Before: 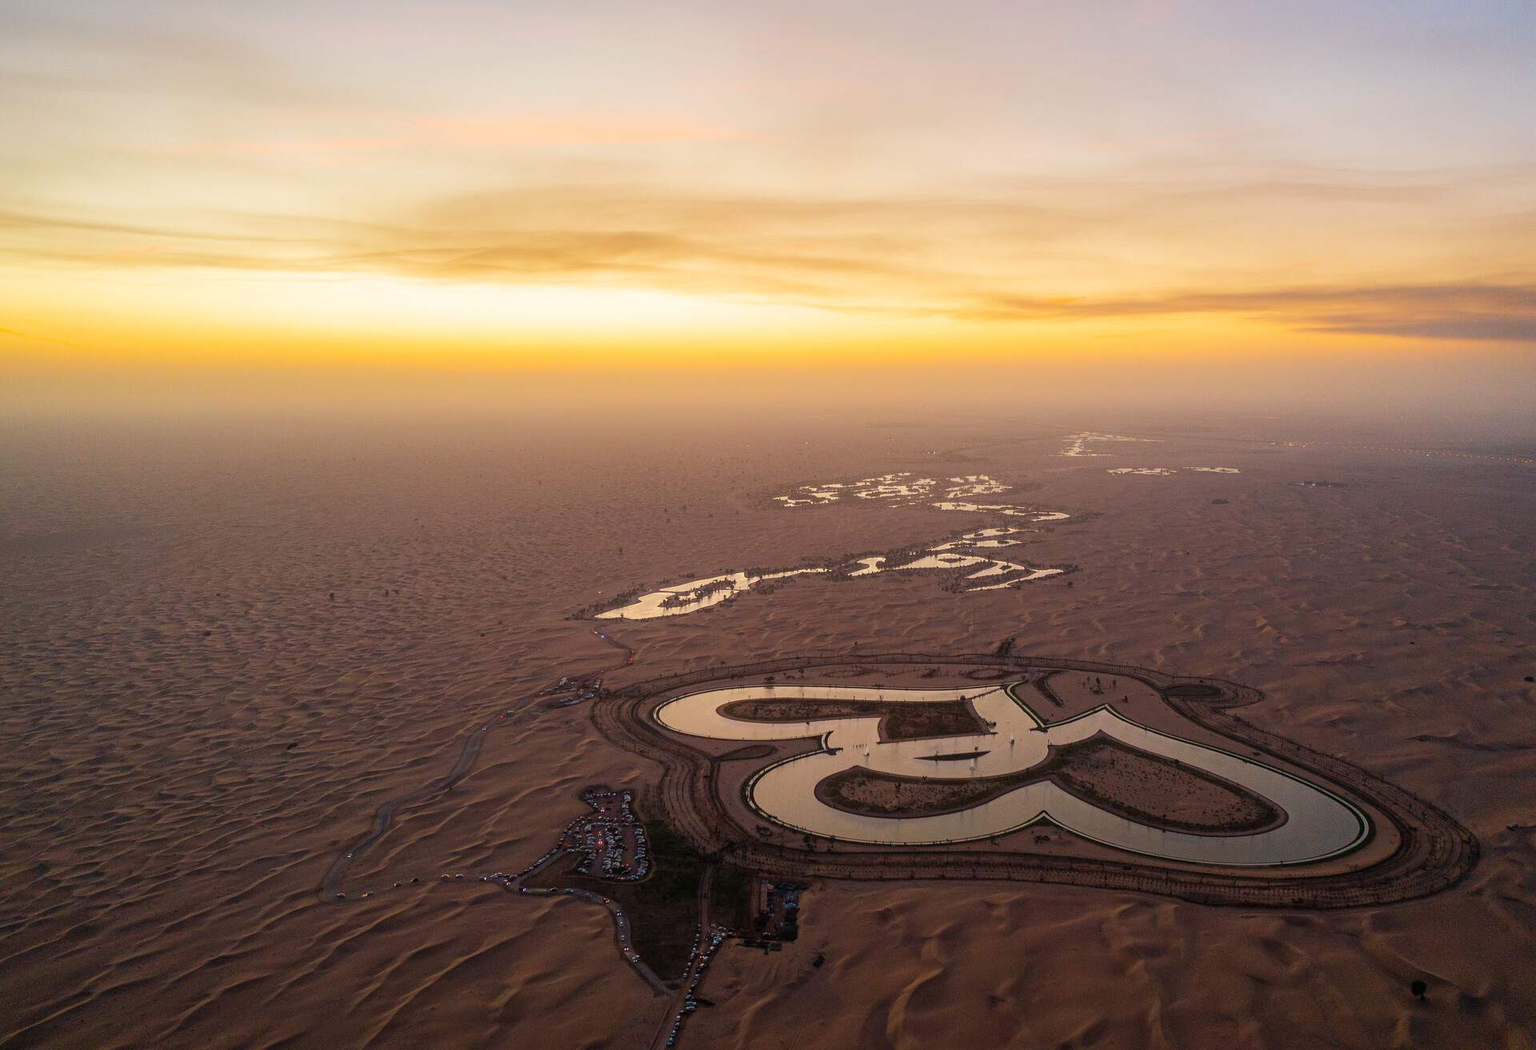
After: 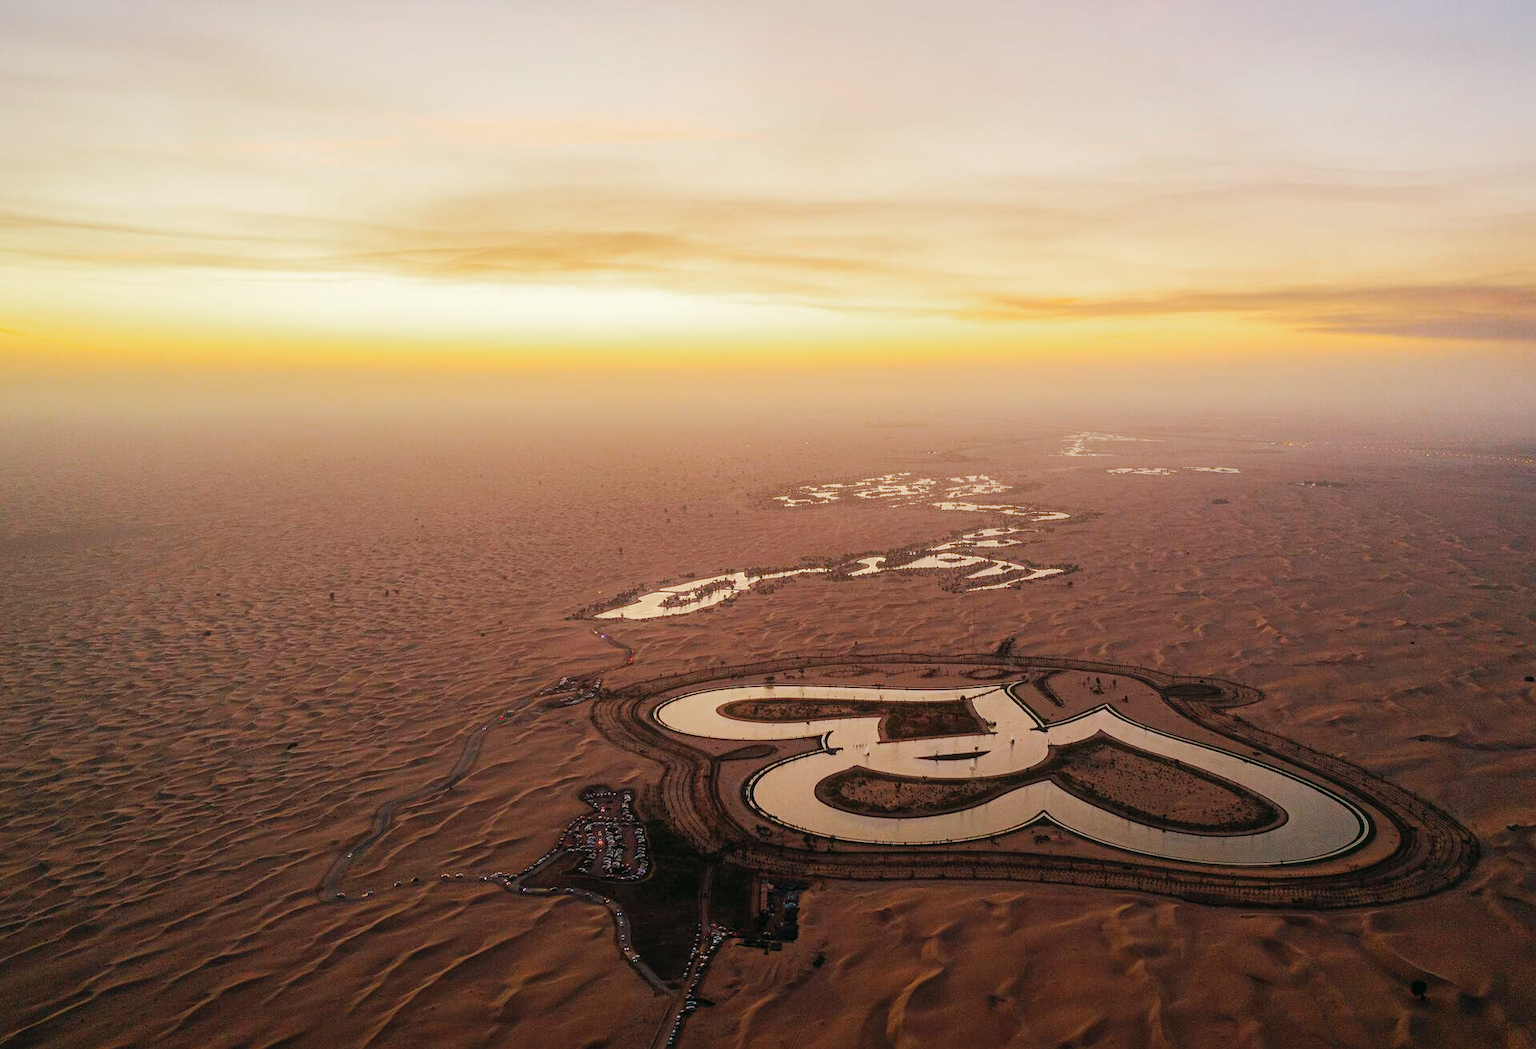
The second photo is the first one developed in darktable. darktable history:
tone curve: curves: ch0 [(0, 0) (0.003, 0.012) (0.011, 0.02) (0.025, 0.032) (0.044, 0.046) (0.069, 0.06) (0.1, 0.09) (0.136, 0.133) (0.177, 0.182) (0.224, 0.247) (0.277, 0.316) (0.335, 0.396) (0.399, 0.48) (0.468, 0.568) (0.543, 0.646) (0.623, 0.717) (0.709, 0.777) (0.801, 0.846) (0.898, 0.912) (1, 1)], preserve colors none
color look up table: target L [91.84, 91.69, 88.04, 65.14, 59.84, 57.6, 59.2, 57.44, 44.11, 43.33, 16.38, 200.64, 83.64, 82.18, 69.77, 63.85, 56.8, 56.38, 53.53, 38.82, 34.58, 26.91, 23.79, 3.265, 94.62, 82.91, 69.24, 68.11, 74.96, 62.87, 58.79, 55.15, 64.98, 56.2, 48.11, 42.04, 36.02, 32.33, 32.79, 20.68, 8.885, 92.97, 86.98, 74.49, 72.87, 60.69, 61.72, 55.2, 37.15], target a [-26.87, -25.68, -57.2, -31.6, -63.18, -2.541, -44.1, -10.38, -40.8, -33.01, -19.24, 0, 9.837, 2.56, 40.91, 37.91, 12.11, 67.28, 57.43, 36.61, 0.817, 40.32, 14.8, 10.73, 1.253, 25.84, 50.08, 34.78, 38.61, 37.23, 71.08, 71.77, 55.74, 16.37, 20.45, 52.12, 55.2, 0.991, 44.59, 25.68, 13.82, -24.28, -45.16, -21.18, -42.65, -9.74, -3.784, -9.094, -10.73], target b [64.99, 20.89, 14.98, 35.28, 54.5, 48.82, 23.76, 24.87, 40.61, 13.69, 16.48, 0, 34, 70.36, 24.64, 67.06, 25.2, 22.26, 37.85, 43.79, 35.73, 25.39, 26.89, 4.774, -4.005, -19.84, -15.25, 1.853, -33.04, -26.1, -28.79, 0.75, -47.17, -62.52, -25.07, -44.7, 0.229, 5.033, -26.81, -42.14, -21.01, -5.717, -12.75, -35.25, -3.969, -45.03, 1.795, -24.3, -18.86], num patches 49
